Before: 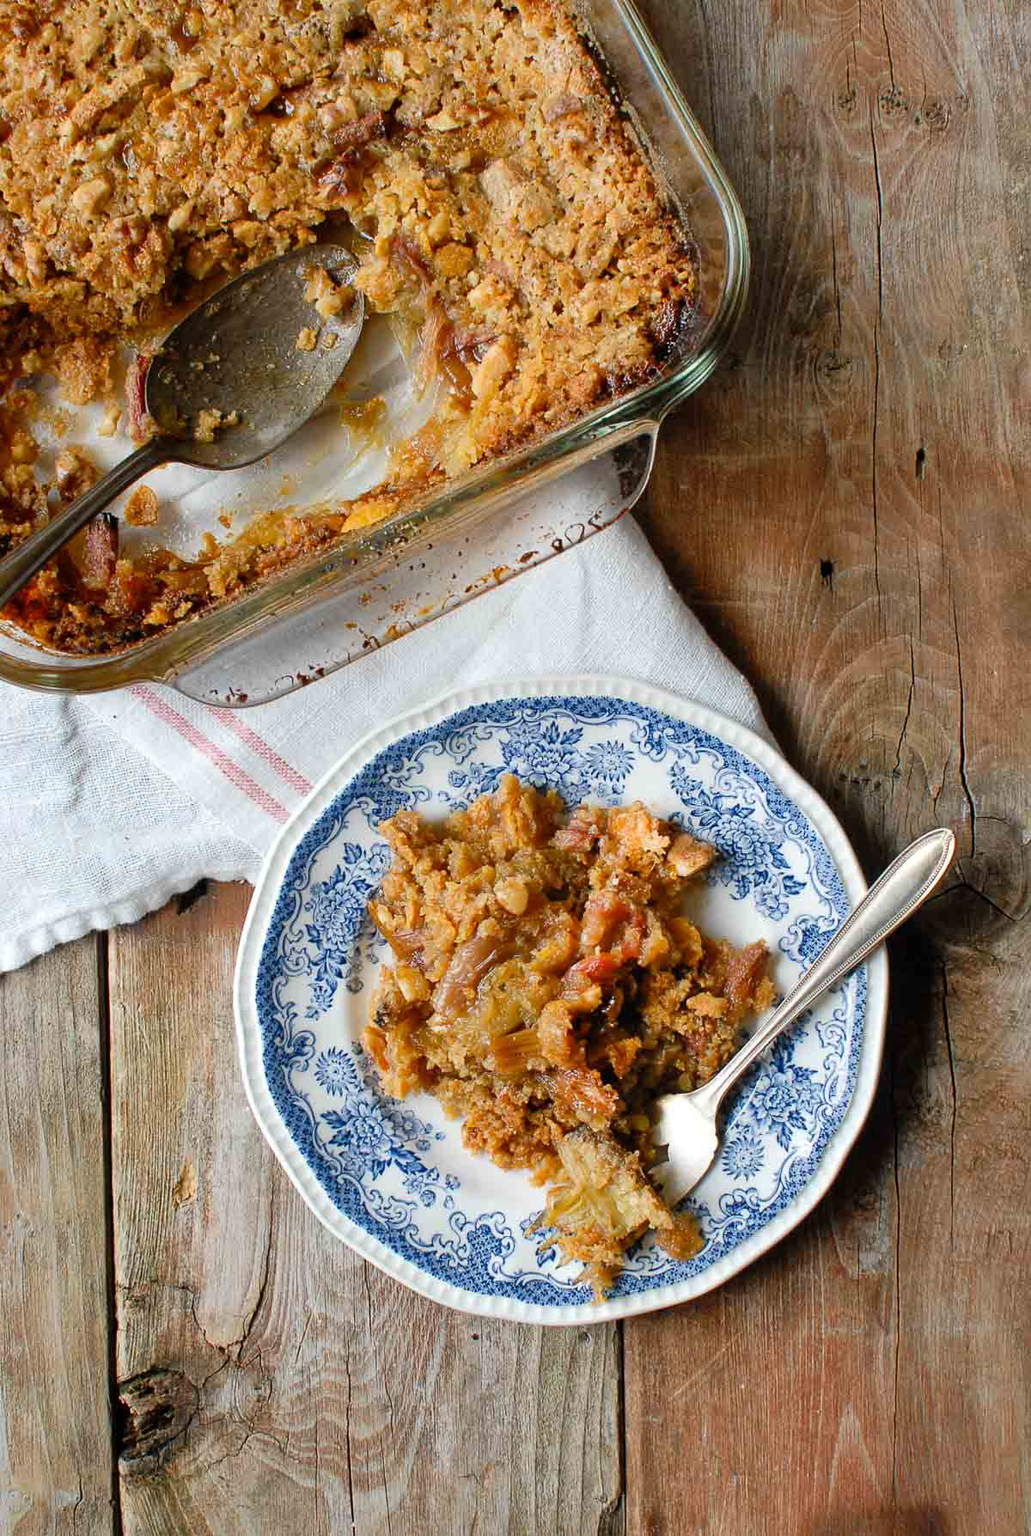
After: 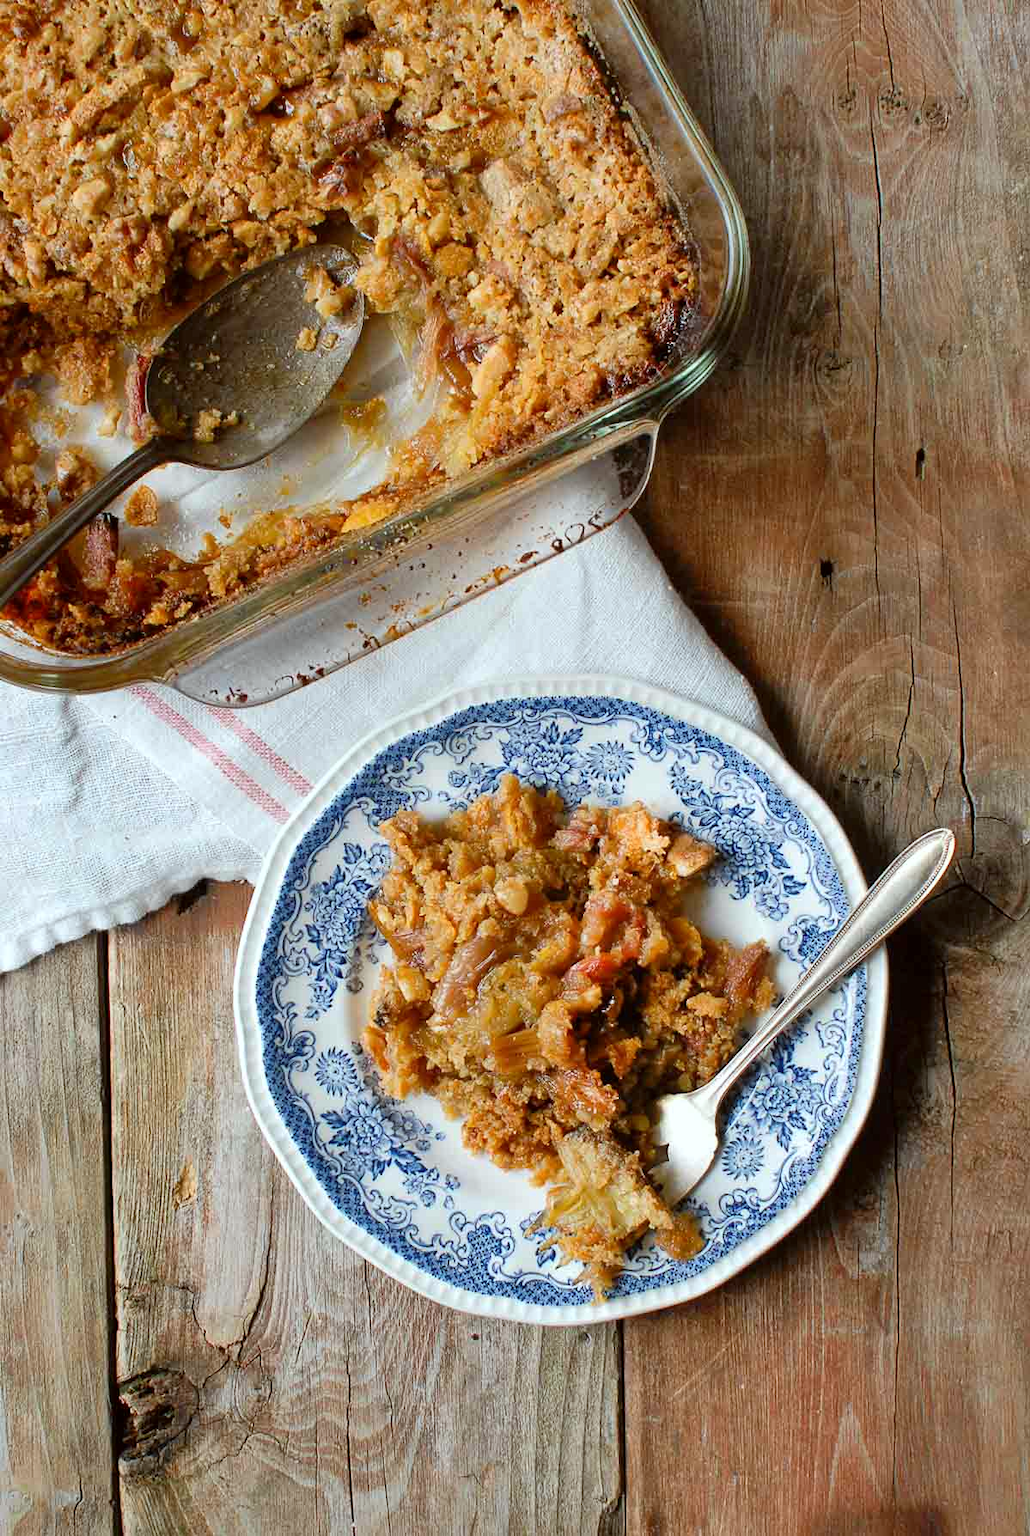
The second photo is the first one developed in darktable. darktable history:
color correction: highlights a* -2.99, highlights b* -2.5, shadows a* 2.38, shadows b* 2.78
tone equalizer: on, module defaults
